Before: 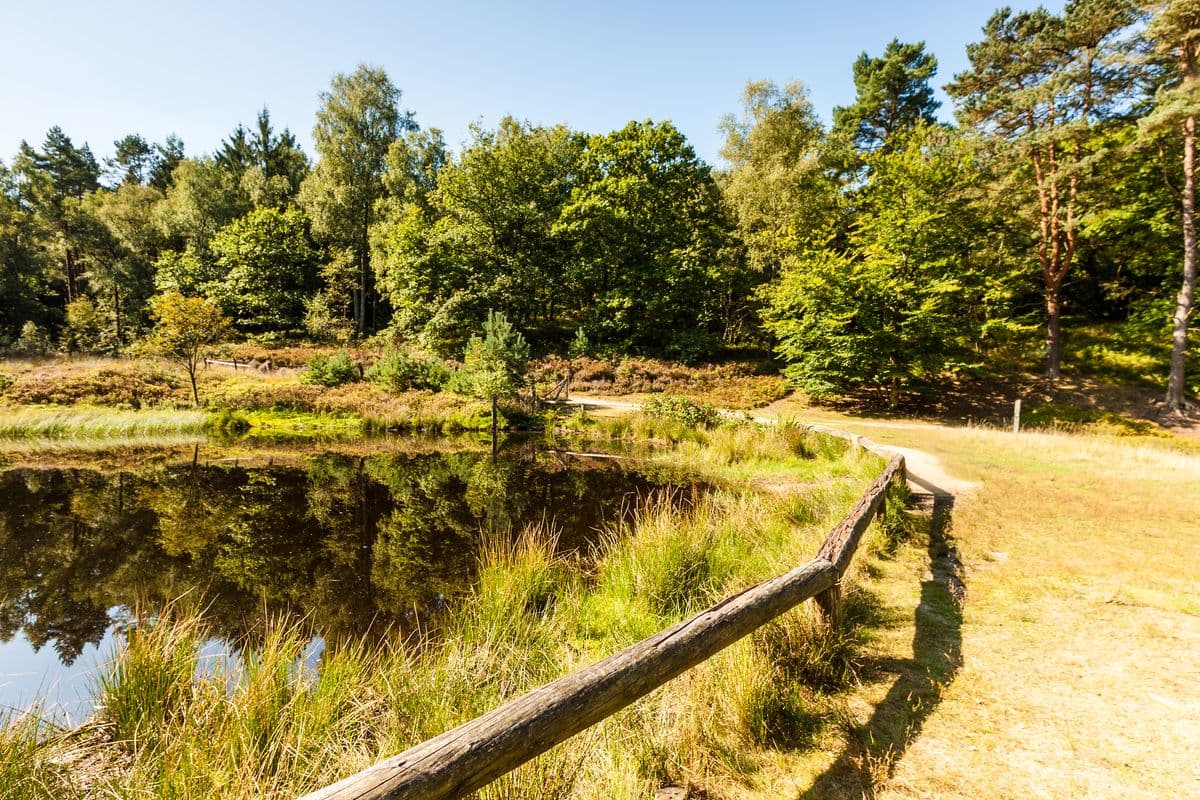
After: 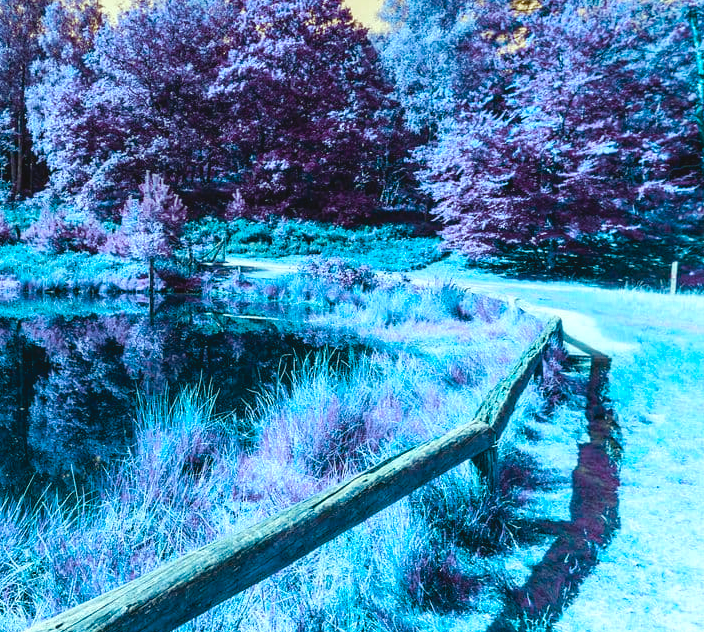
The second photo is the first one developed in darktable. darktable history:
color balance rgb: highlights gain › luminance 15.202%, highlights gain › chroma 6.961%, highlights gain › hue 126.99°, white fulcrum 1 EV, perceptual saturation grading › global saturation 20%, perceptual saturation grading › highlights -49.745%, perceptual saturation grading › shadows 26.189%, hue shift 179.54°, global vibrance 49.7%, contrast 0.882%
crop and rotate: left 28.602%, top 17.366%, right 12.72%, bottom 3.561%
contrast brightness saturation: contrast -0.103, saturation -0.09
tone equalizer: mask exposure compensation -0.486 EV
